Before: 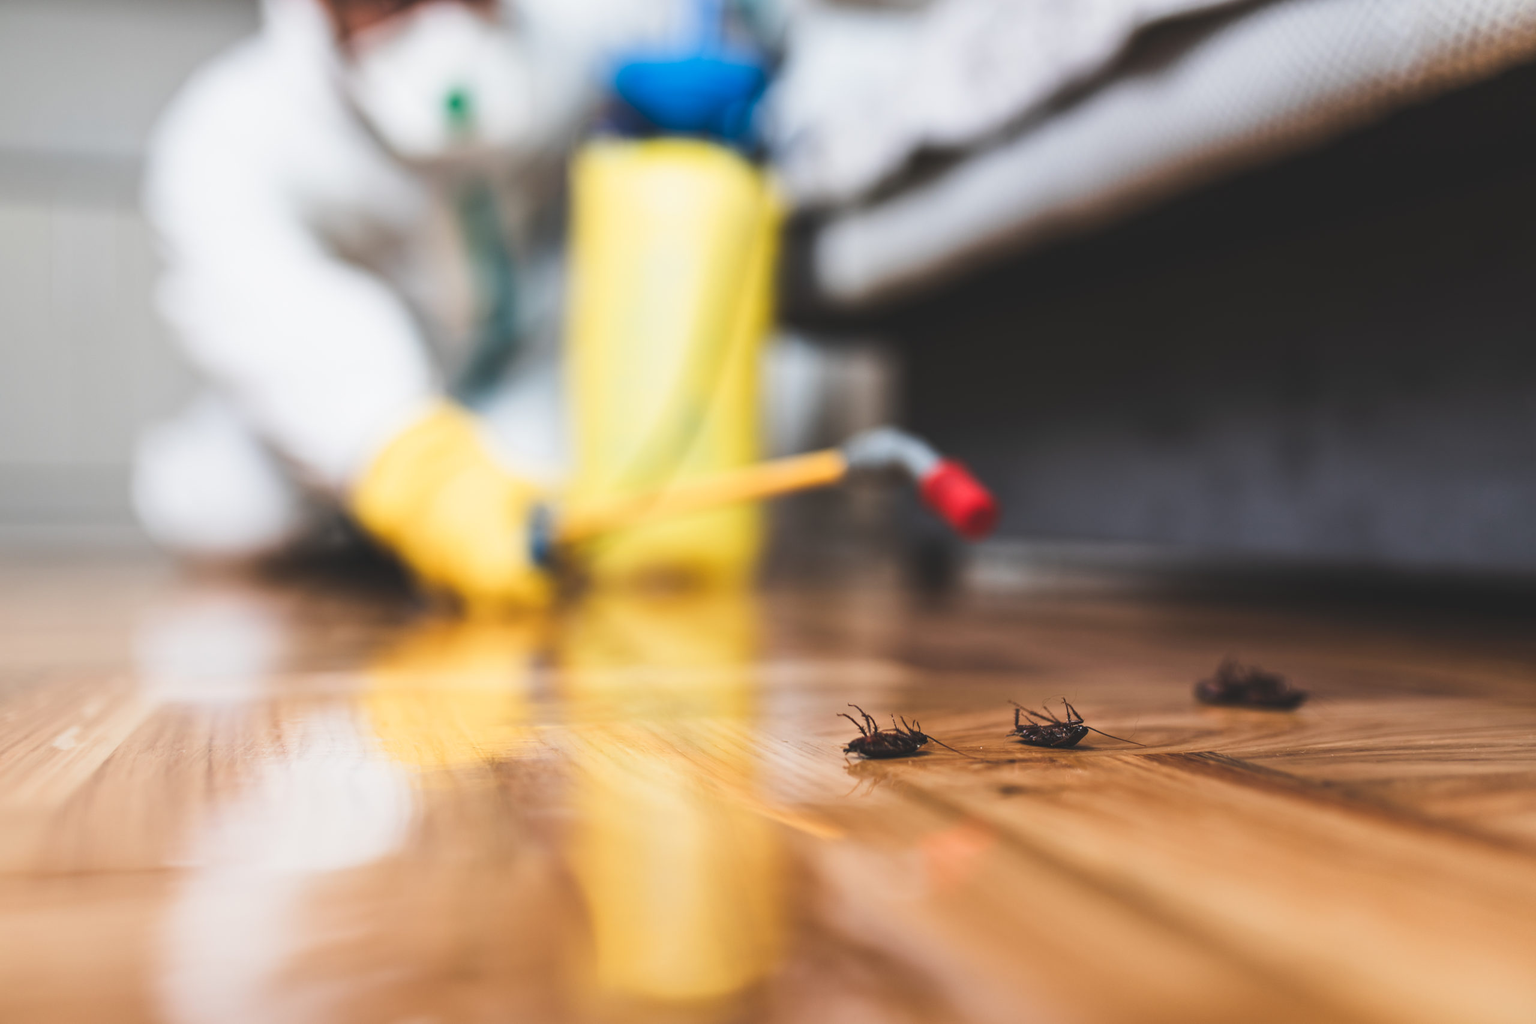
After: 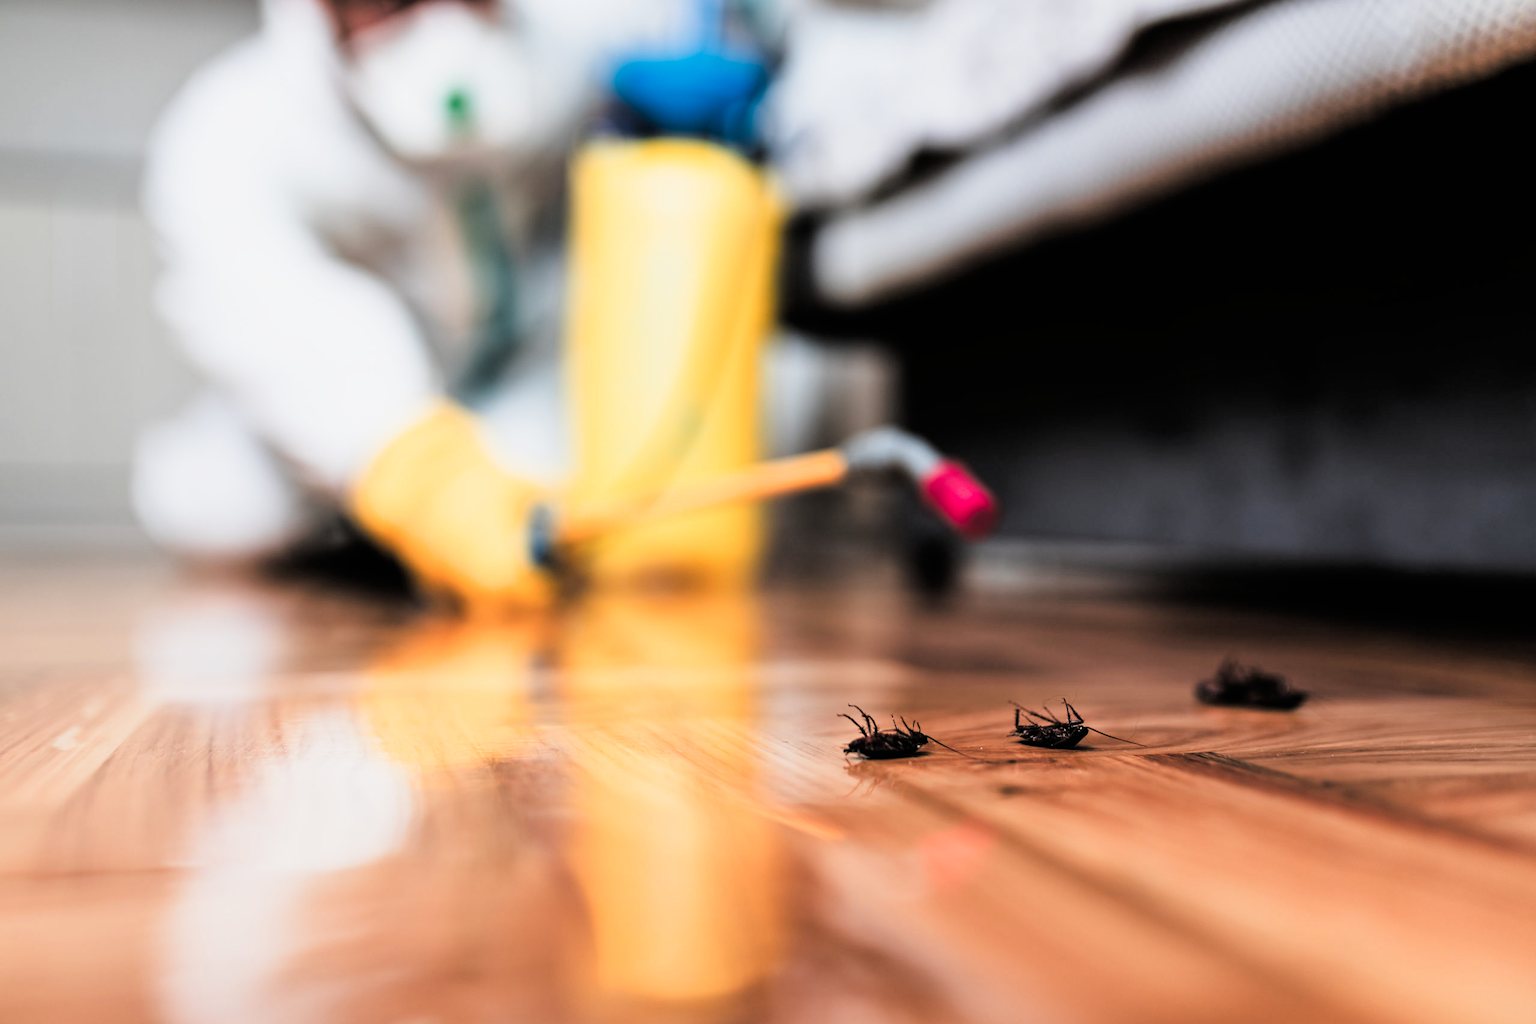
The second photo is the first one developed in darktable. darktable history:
color zones: curves: ch1 [(0.239, 0.552) (0.75, 0.5)]; ch2 [(0.25, 0.462) (0.749, 0.457)], mix 25.94%
filmic rgb: black relative exposure -3.72 EV, white relative exposure 2.77 EV, dynamic range scaling -5.32%, hardness 3.03
